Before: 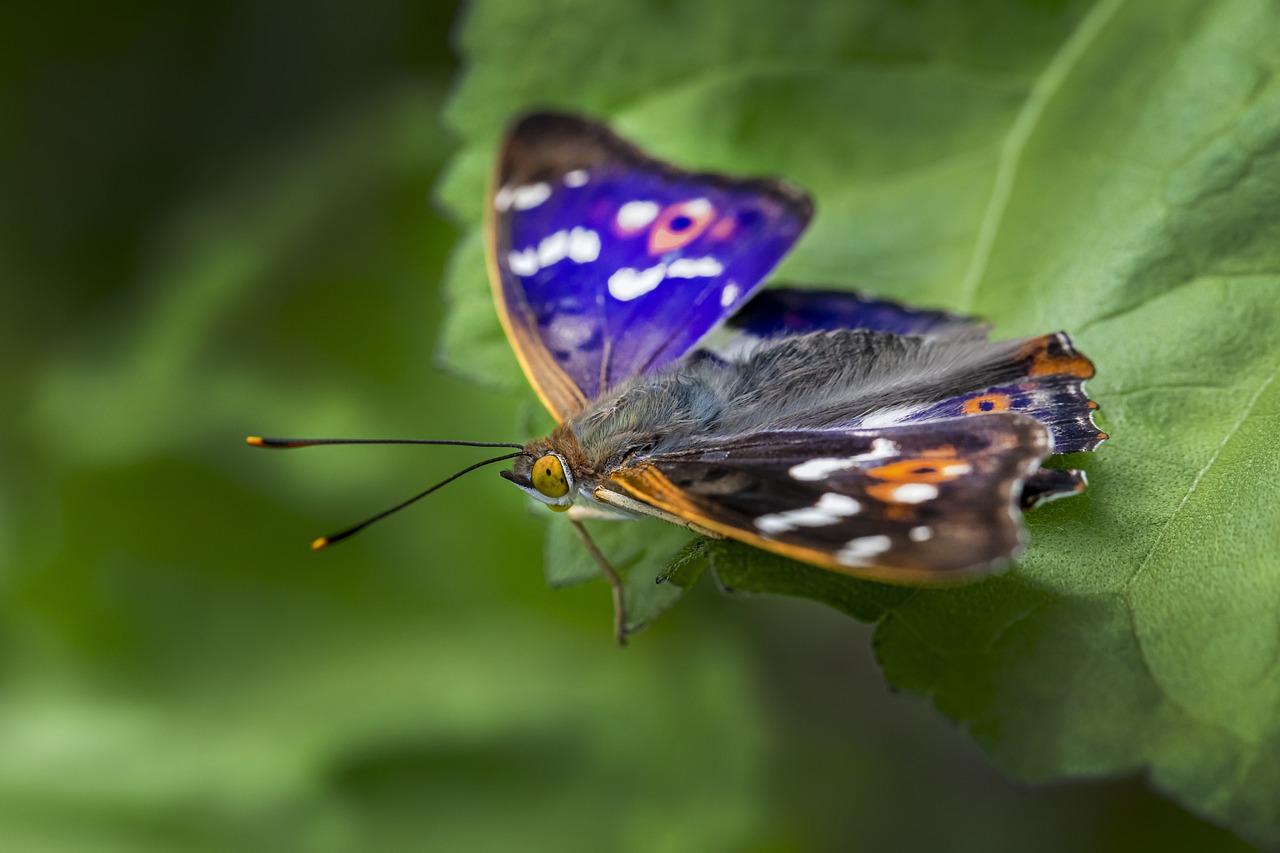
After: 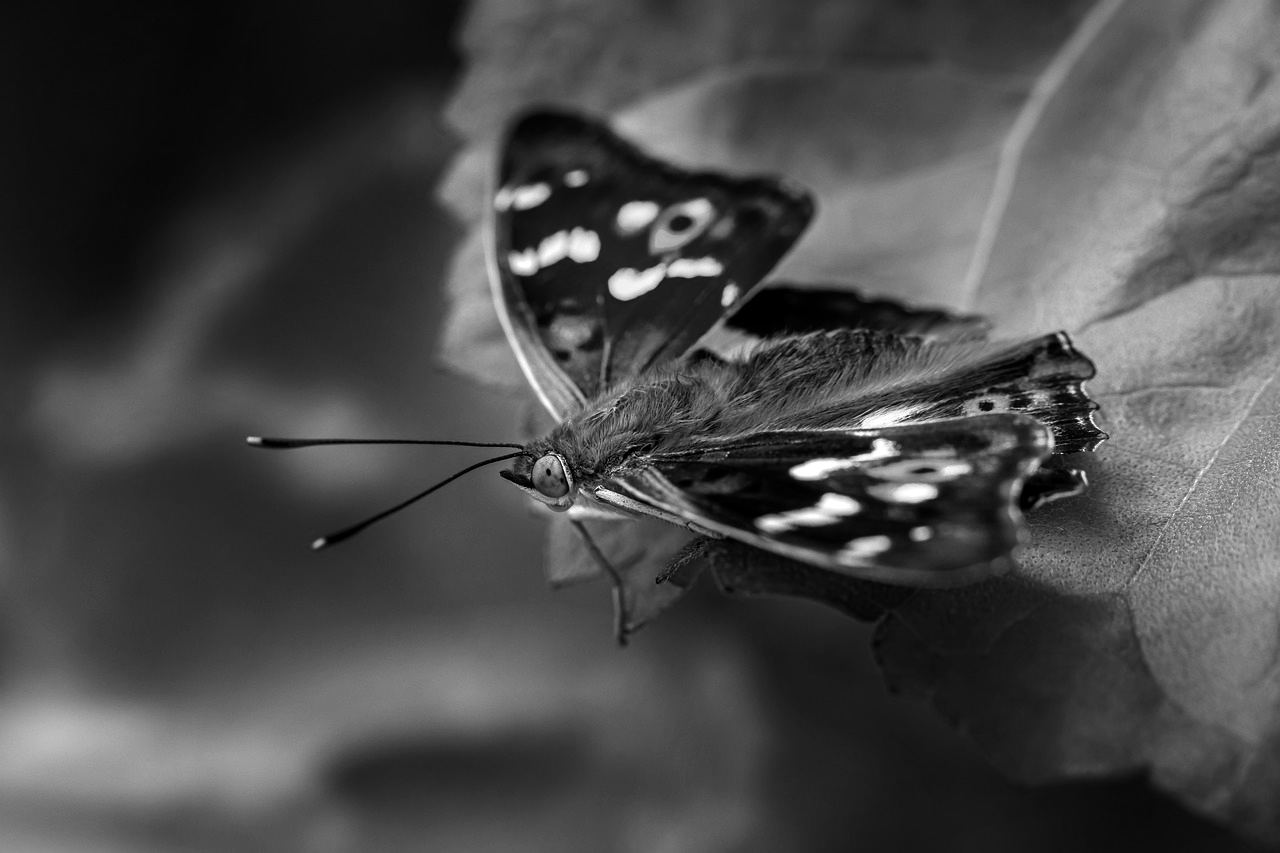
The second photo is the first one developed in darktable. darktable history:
monochrome: a -74.22, b 78.2
color balance rgb: perceptual saturation grading › global saturation 25%, global vibrance 20%
color balance: mode lift, gamma, gain (sRGB), lift [1.014, 0.966, 0.918, 0.87], gamma [0.86, 0.734, 0.918, 0.976], gain [1.063, 1.13, 1.063, 0.86]
